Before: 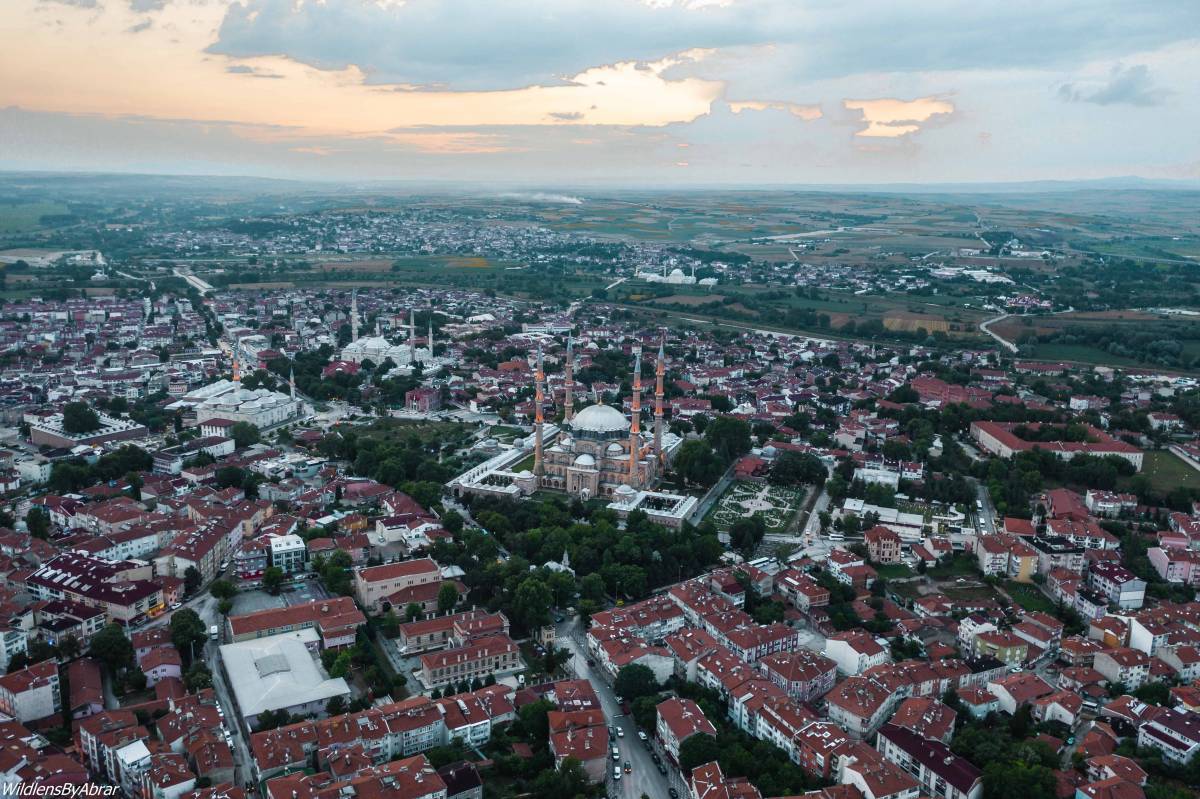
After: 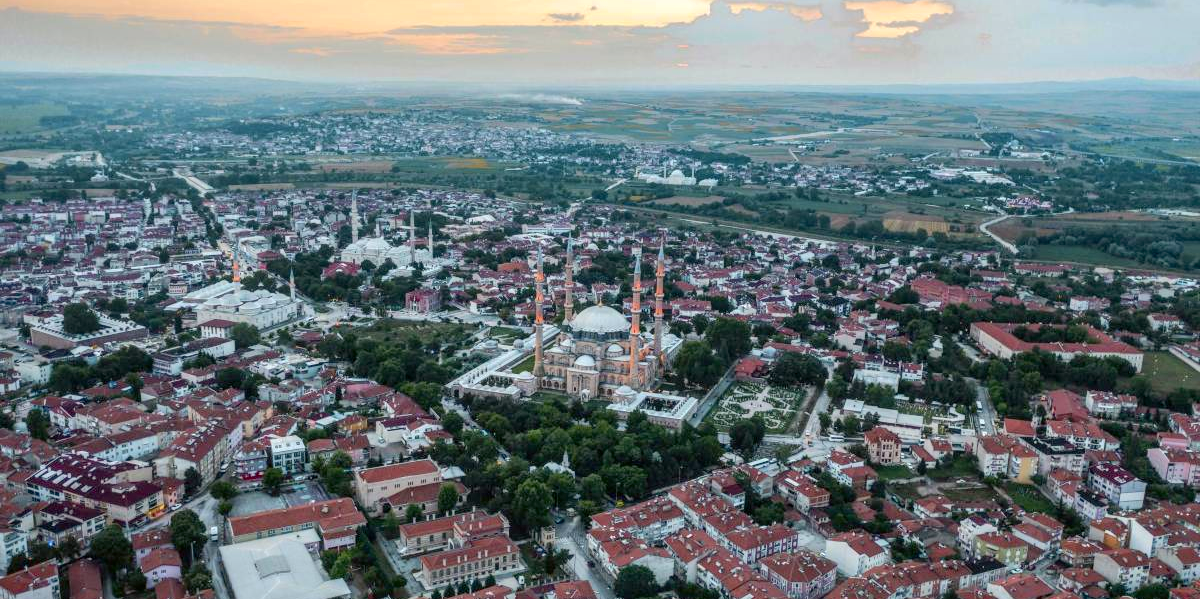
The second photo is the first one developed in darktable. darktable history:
local contrast: on, module defaults
crop and rotate: top 12.5%, bottom 12.5%
tone curve: curves: ch0 [(0, 0.01) (0.052, 0.045) (0.136, 0.133) (0.29, 0.332) (0.453, 0.531) (0.676, 0.751) (0.89, 0.919) (1, 1)]; ch1 [(0, 0) (0.094, 0.081) (0.285, 0.299) (0.385, 0.403) (0.446, 0.443) (0.495, 0.496) (0.544, 0.552) (0.589, 0.612) (0.722, 0.728) (1, 1)]; ch2 [(0, 0) (0.257, 0.217) (0.43, 0.421) (0.498, 0.507) (0.531, 0.544) (0.56, 0.579) (0.625, 0.642) (1, 1)], color space Lab, independent channels, preserve colors none
shadows and highlights: on, module defaults
